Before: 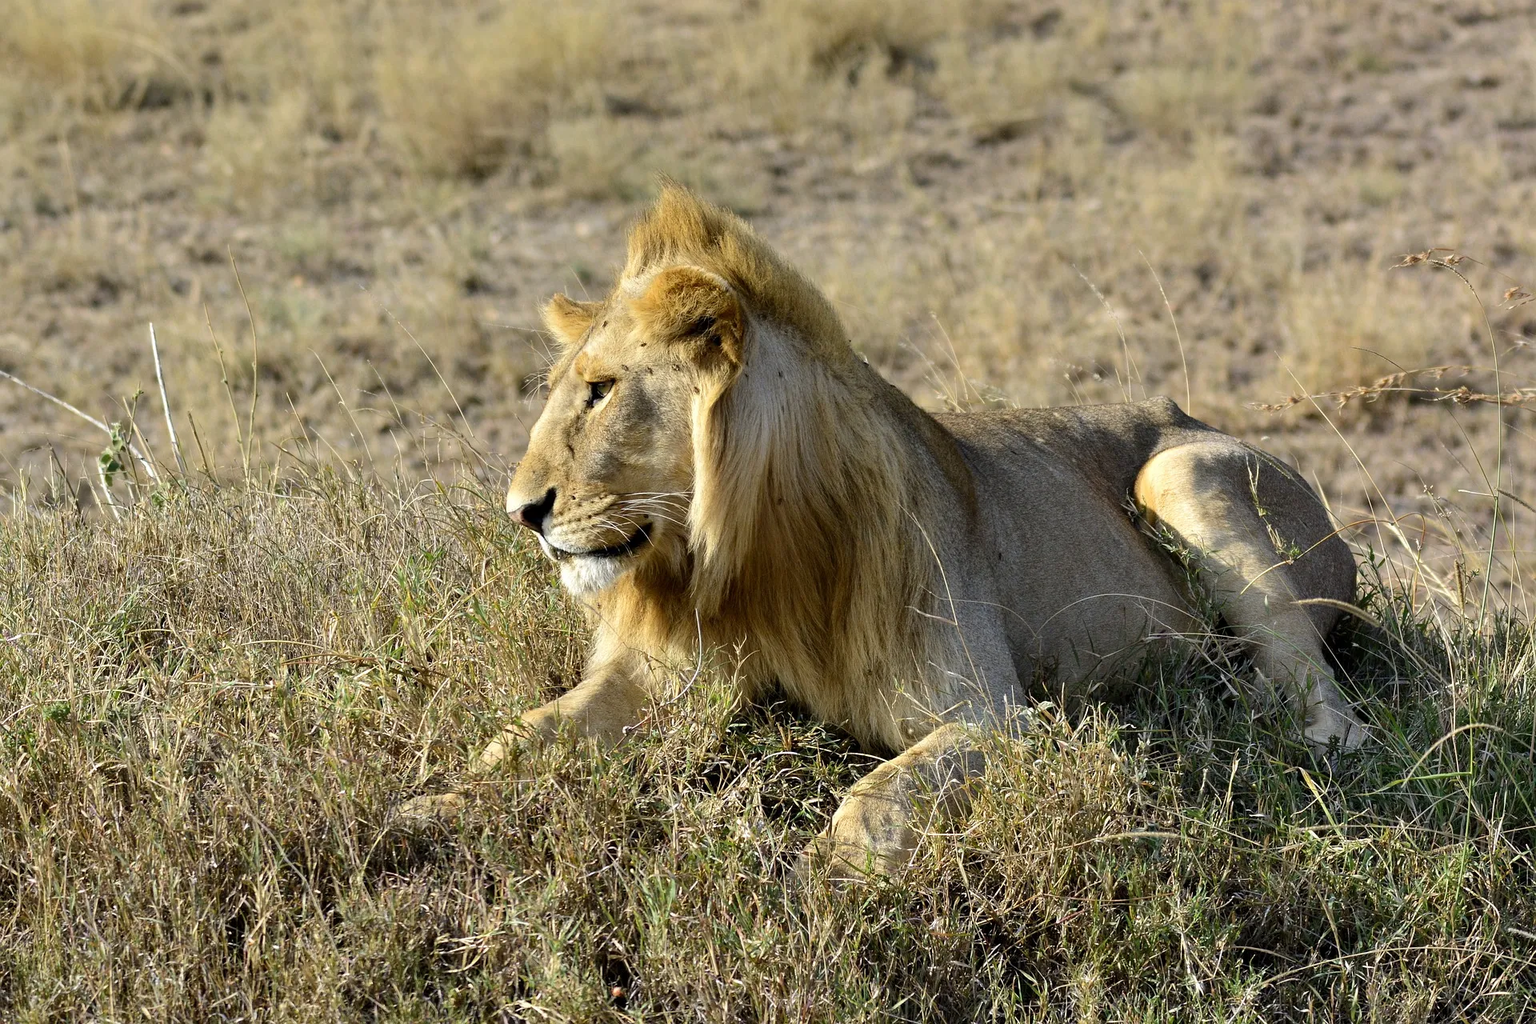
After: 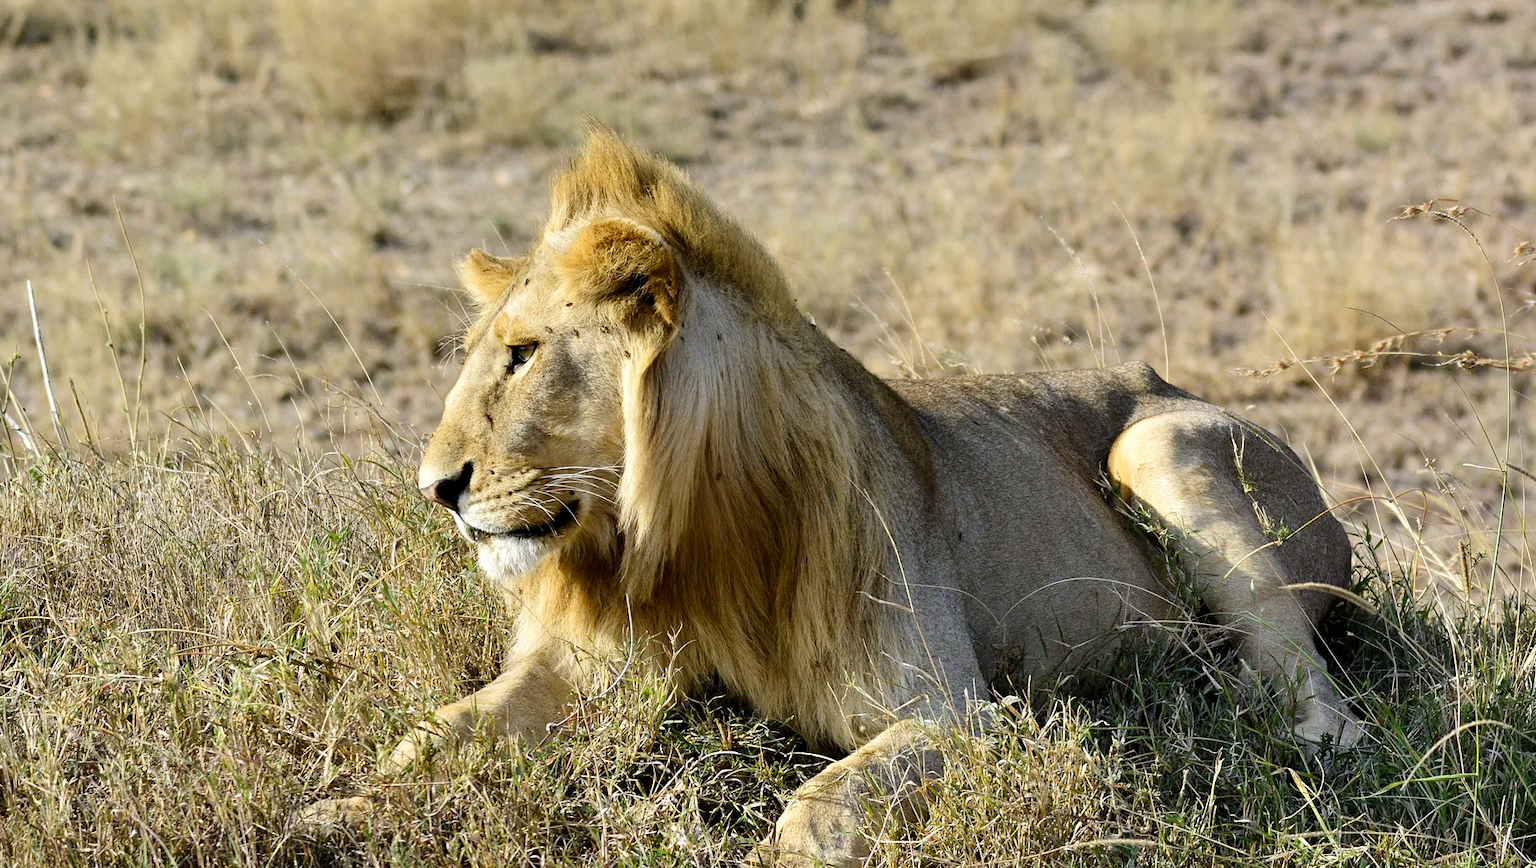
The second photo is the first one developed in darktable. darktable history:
tone curve: curves: ch0 [(0, 0) (0.004, 0.002) (0.02, 0.013) (0.218, 0.218) (0.664, 0.718) (0.832, 0.873) (1, 1)], preserve colors none
crop: left 8.155%, top 6.611%, bottom 15.385%
